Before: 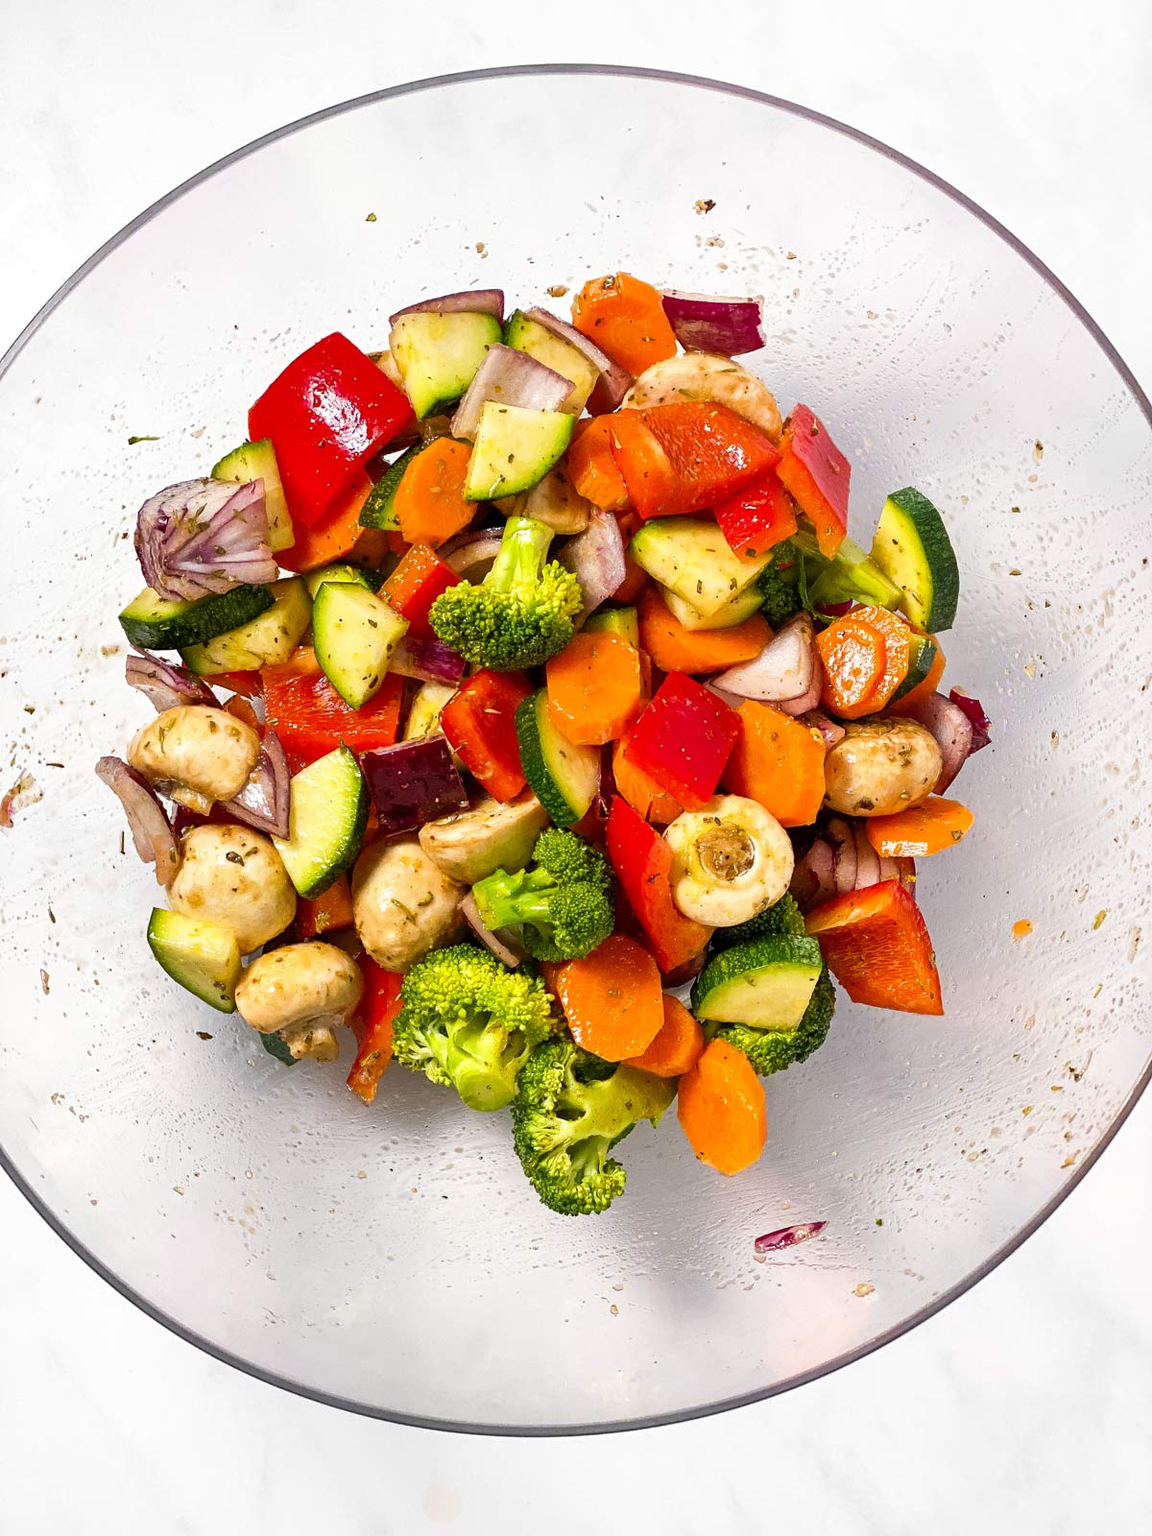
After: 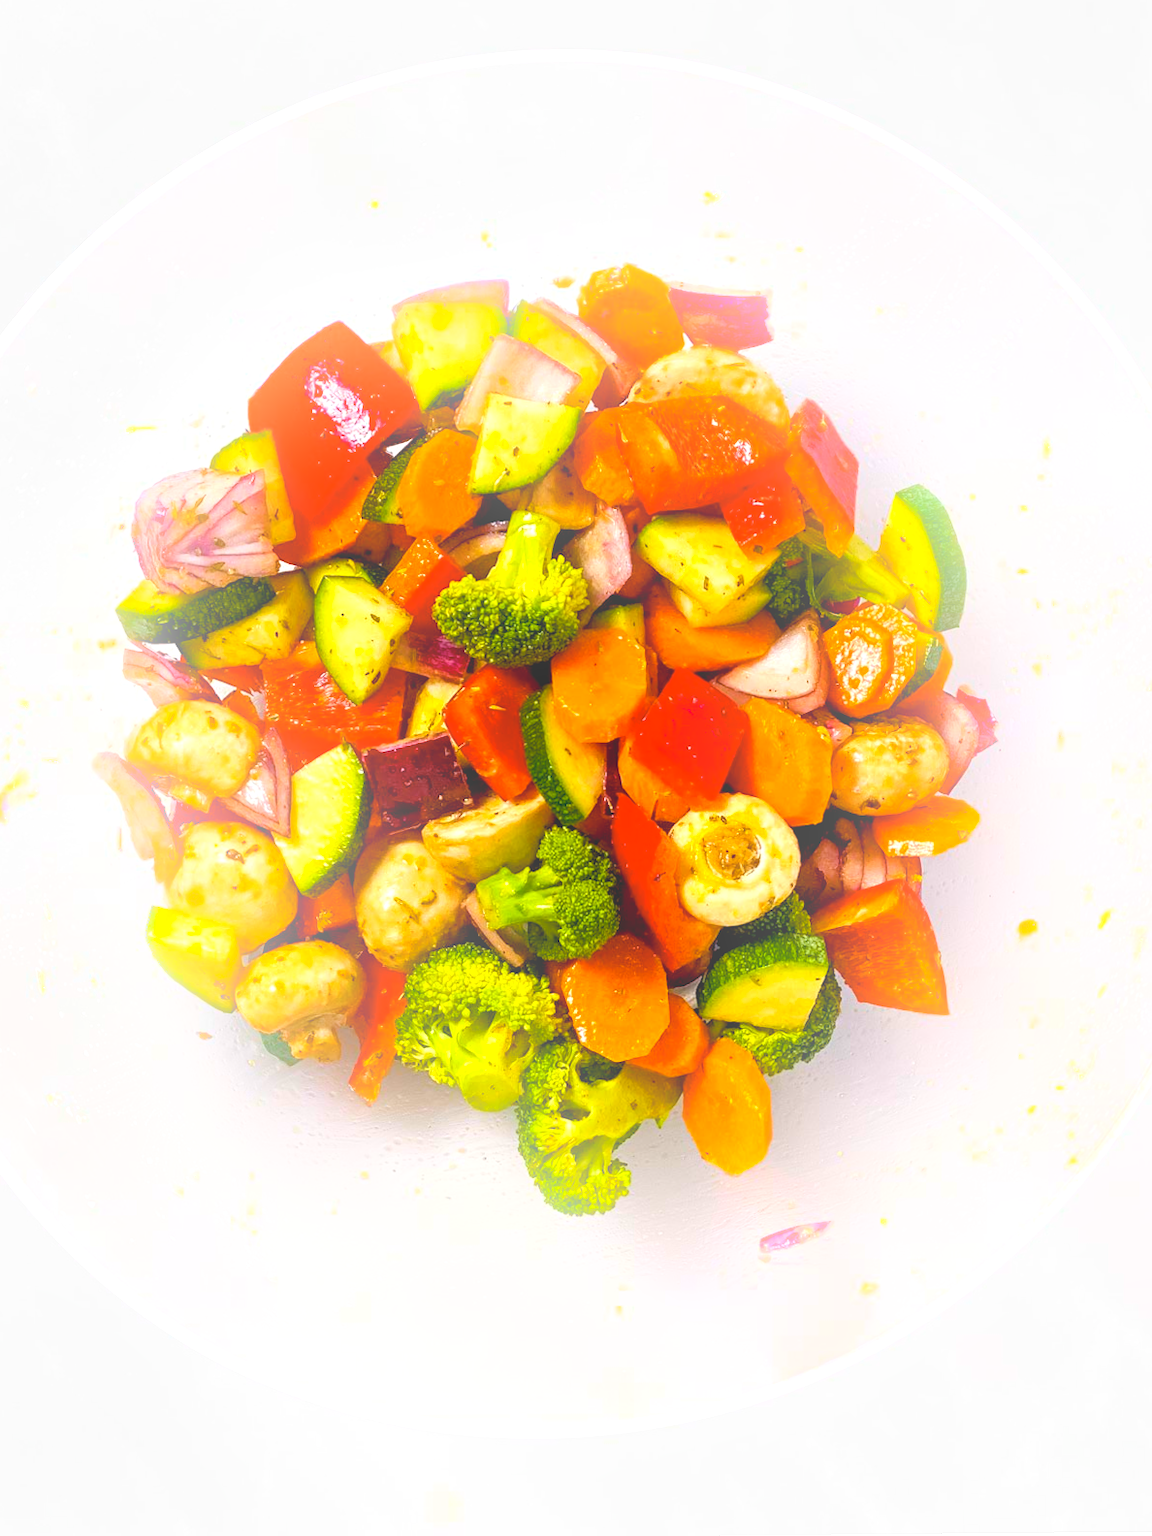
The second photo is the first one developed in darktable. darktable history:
bloom: on, module defaults
color balance rgb: perceptual saturation grading › global saturation 20%, global vibrance 20%
rotate and perspective: rotation 0.174°, lens shift (vertical) 0.013, lens shift (horizontal) 0.019, shear 0.001, automatic cropping original format, crop left 0.007, crop right 0.991, crop top 0.016, crop bottom 0.997
exposure: black level correction 0.005, exposure 0.286 EV, compensate highlight preservation false
